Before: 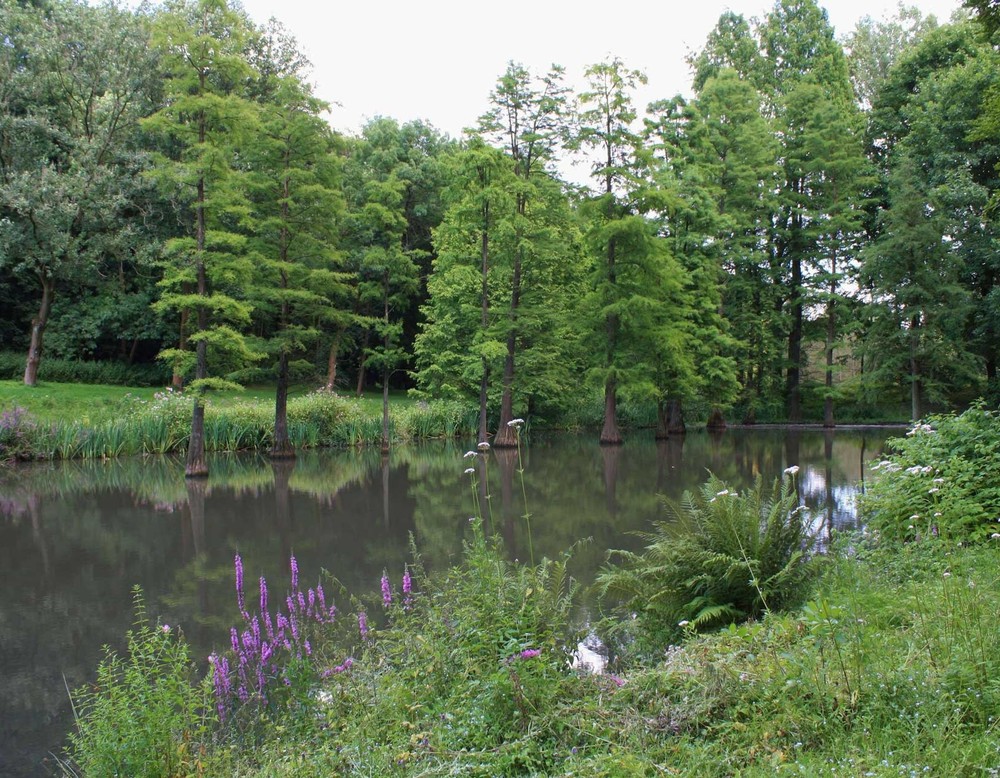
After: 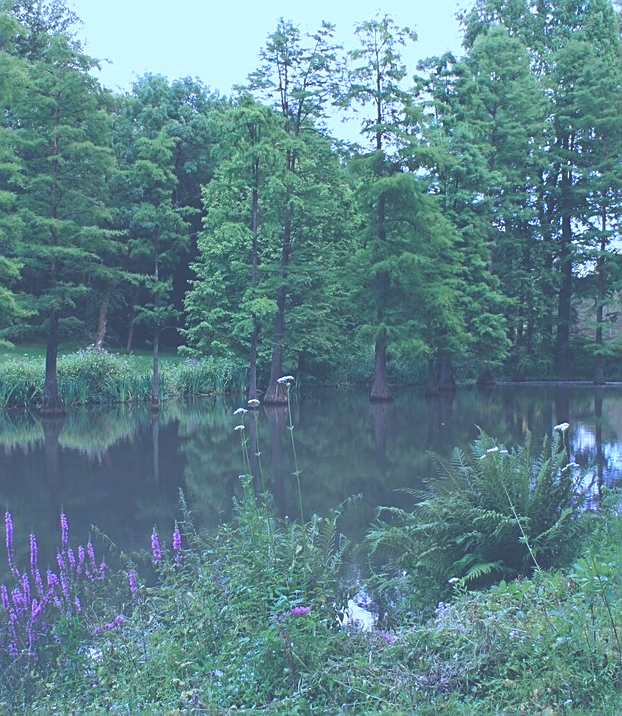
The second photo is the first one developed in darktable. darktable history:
sharpen: on, module defaults
exposure: black level correction -0.063, exposure -0.049 EV, compensate highlight preservation false
color calibration: illuminant as shot in camera, adaptation linear Bradford (ICC v4), x 0.407, y 0.404, temperature 3533.07 K
crop and rotate: left 23.028%, top 5.648%, right 14.698%, bottom 2.264%
